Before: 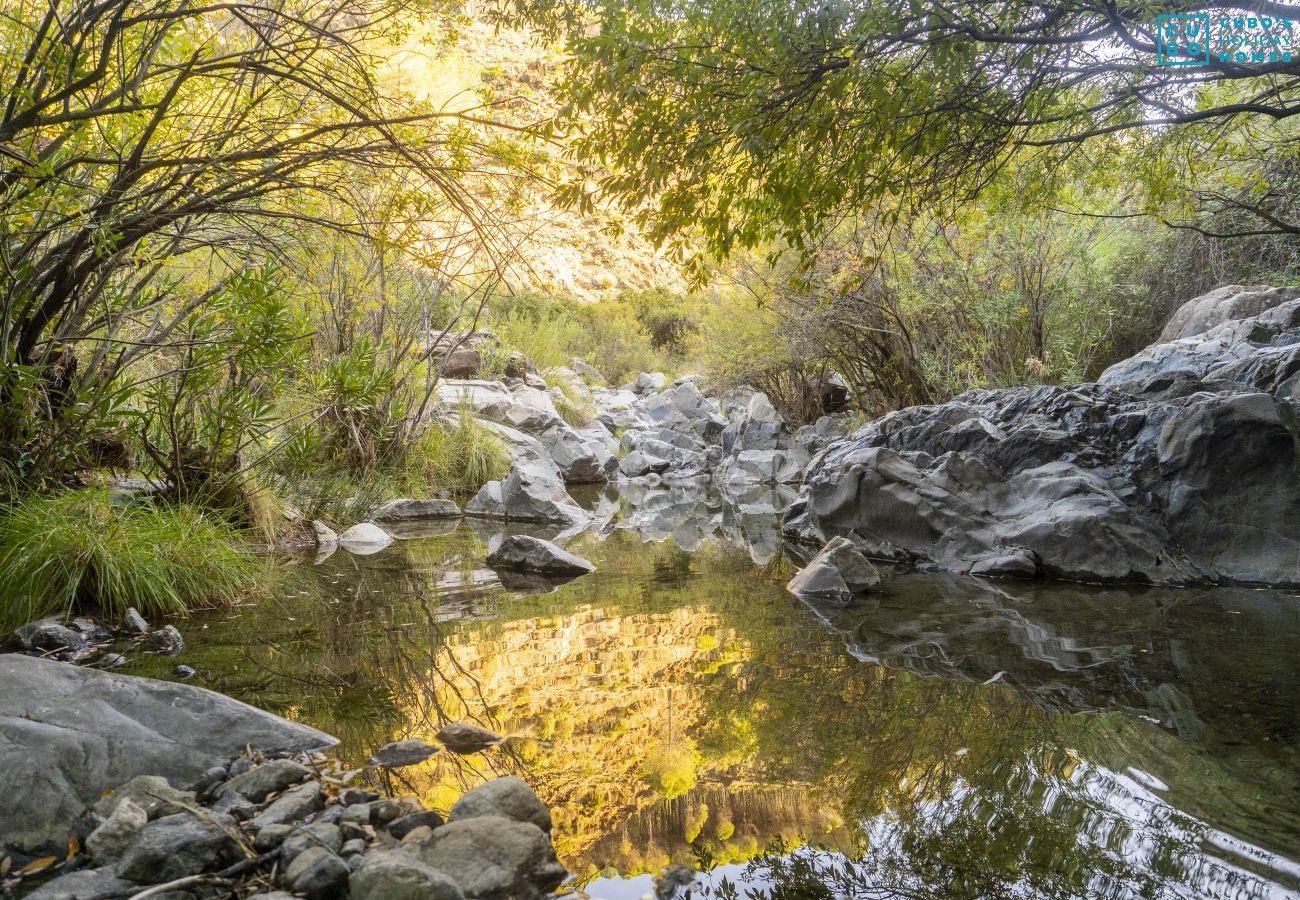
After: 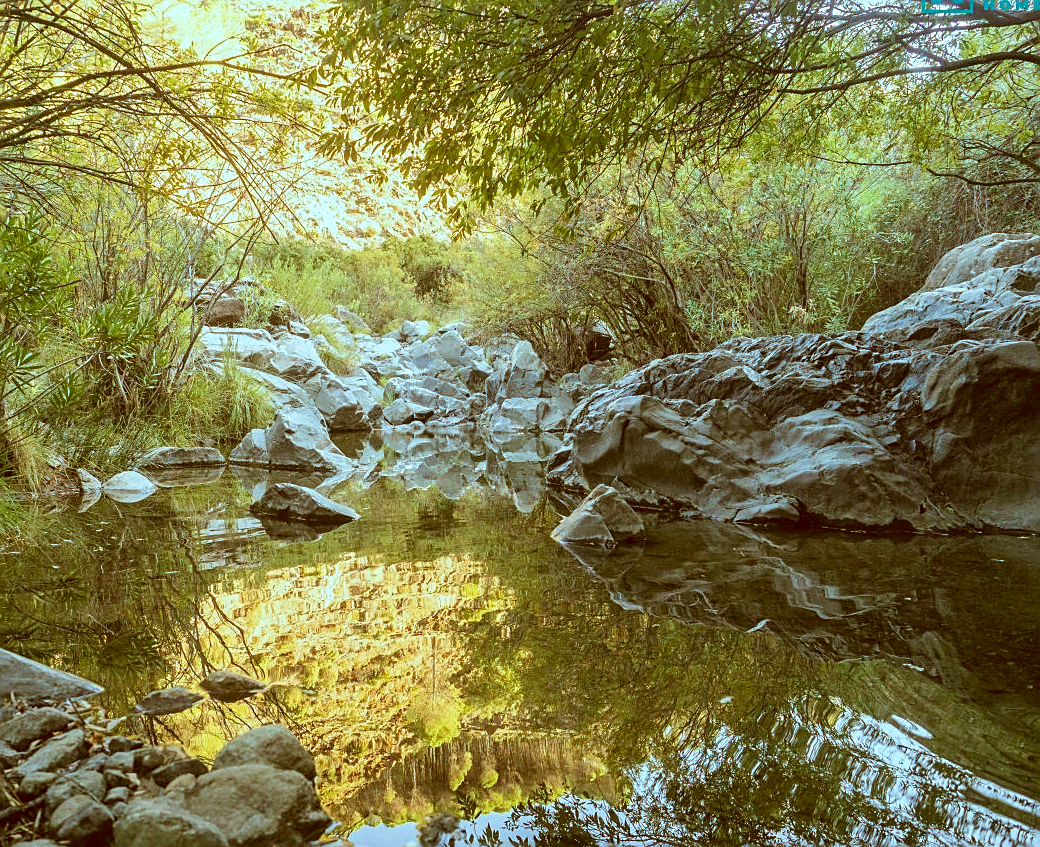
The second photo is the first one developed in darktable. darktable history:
crop and rotate: left 18.17%, top 5.821%, right 1.821%
sharpen: on, module defaults
color correction: highlights a* -14.91, highlights b* -16.72, shadows a* 10.09, shadows b* 29.1
velvia: on, module defaults
tone equalizer: on, module defaults
